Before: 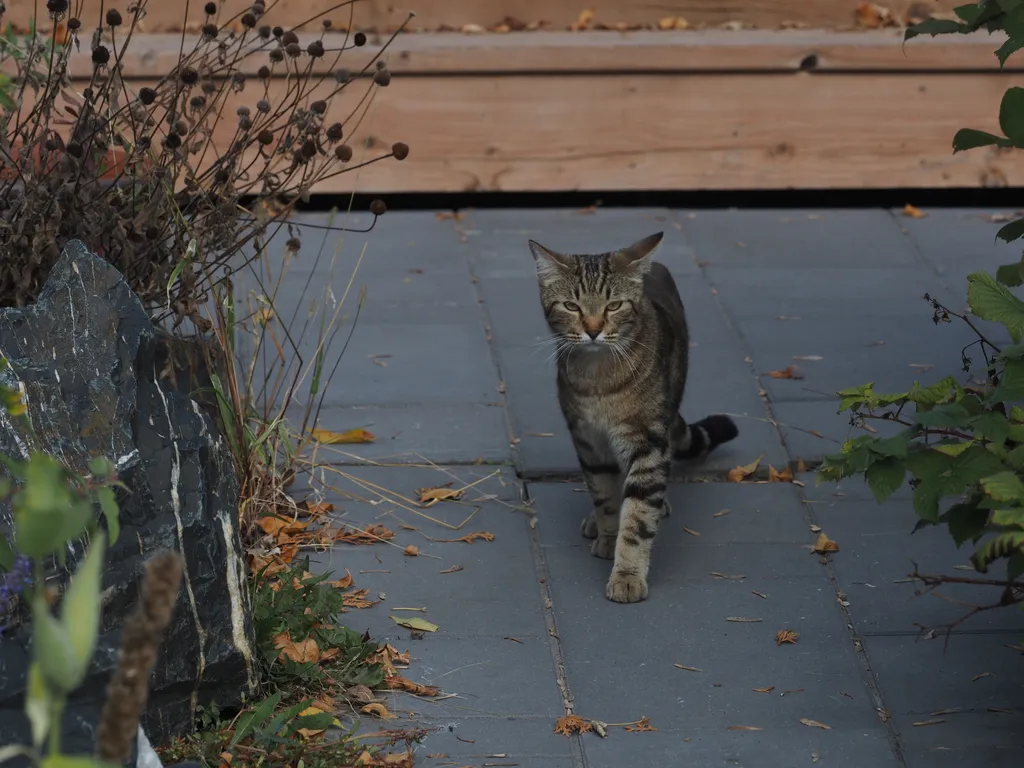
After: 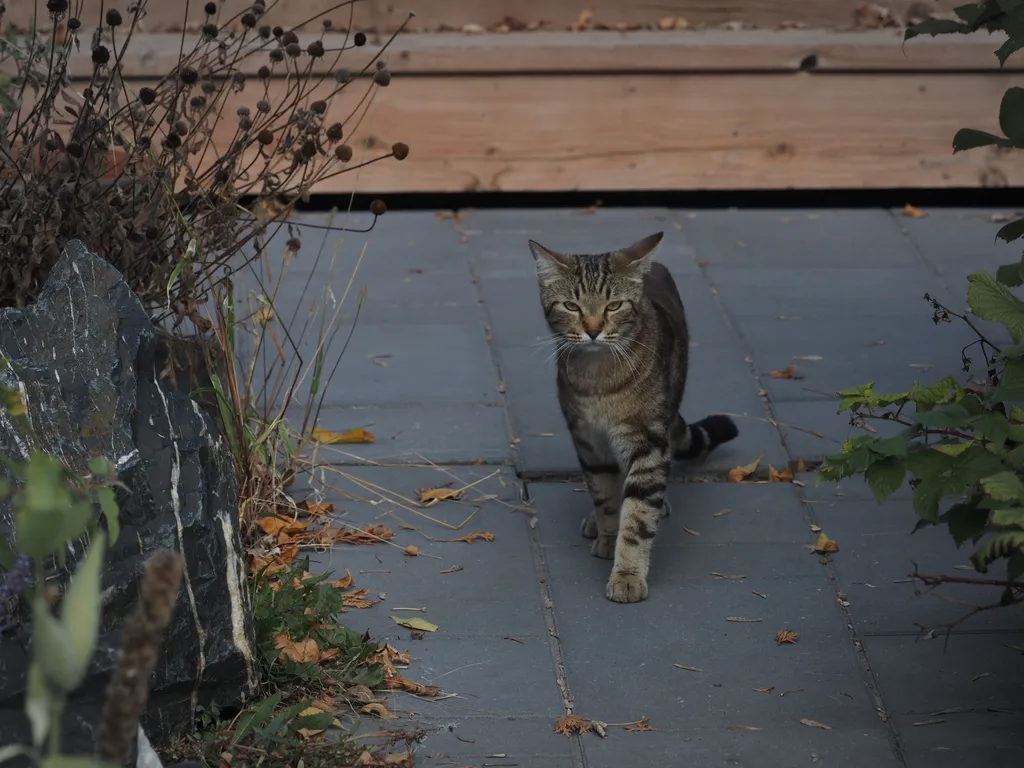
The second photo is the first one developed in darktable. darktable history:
vignetting: fall-off start 79.55%, brightness -0.271, width/height ratio 1.327
